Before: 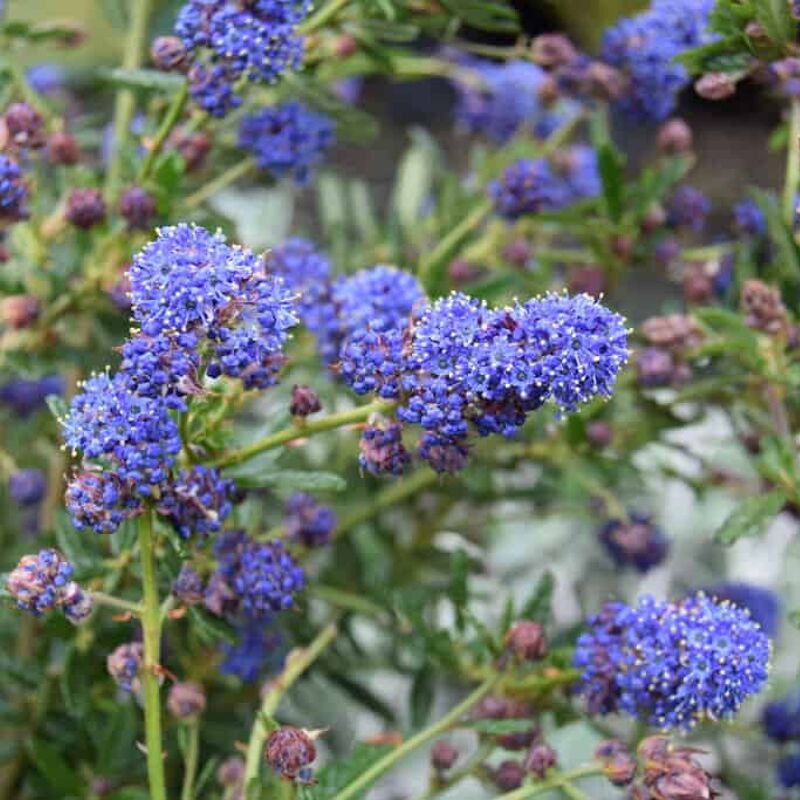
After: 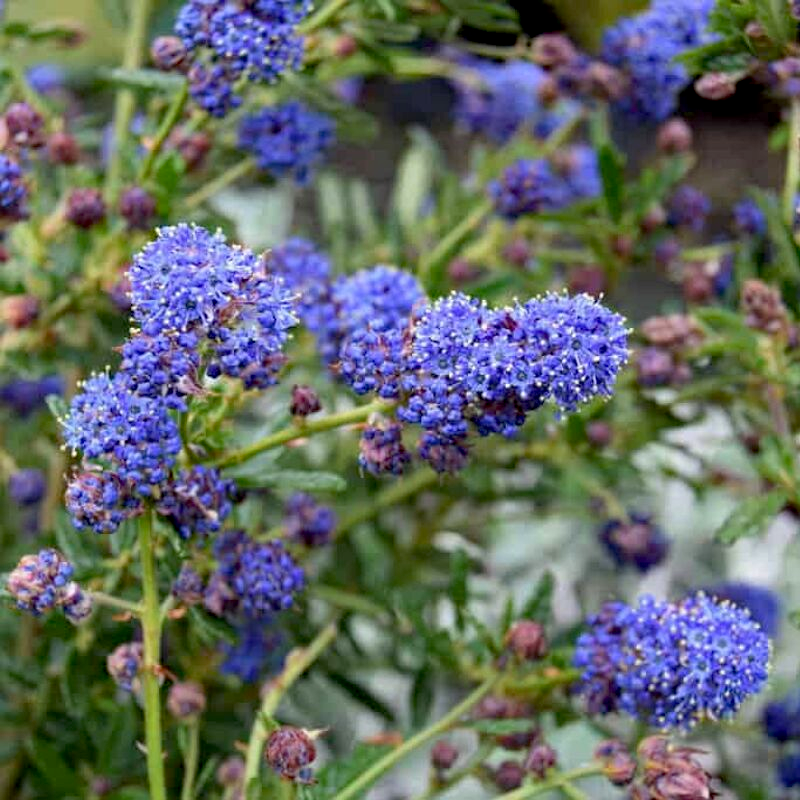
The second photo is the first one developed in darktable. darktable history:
haze removal: compatibility mode true, adaptive false
exposure: black level correction 0.007, compensate highlight preservation false
